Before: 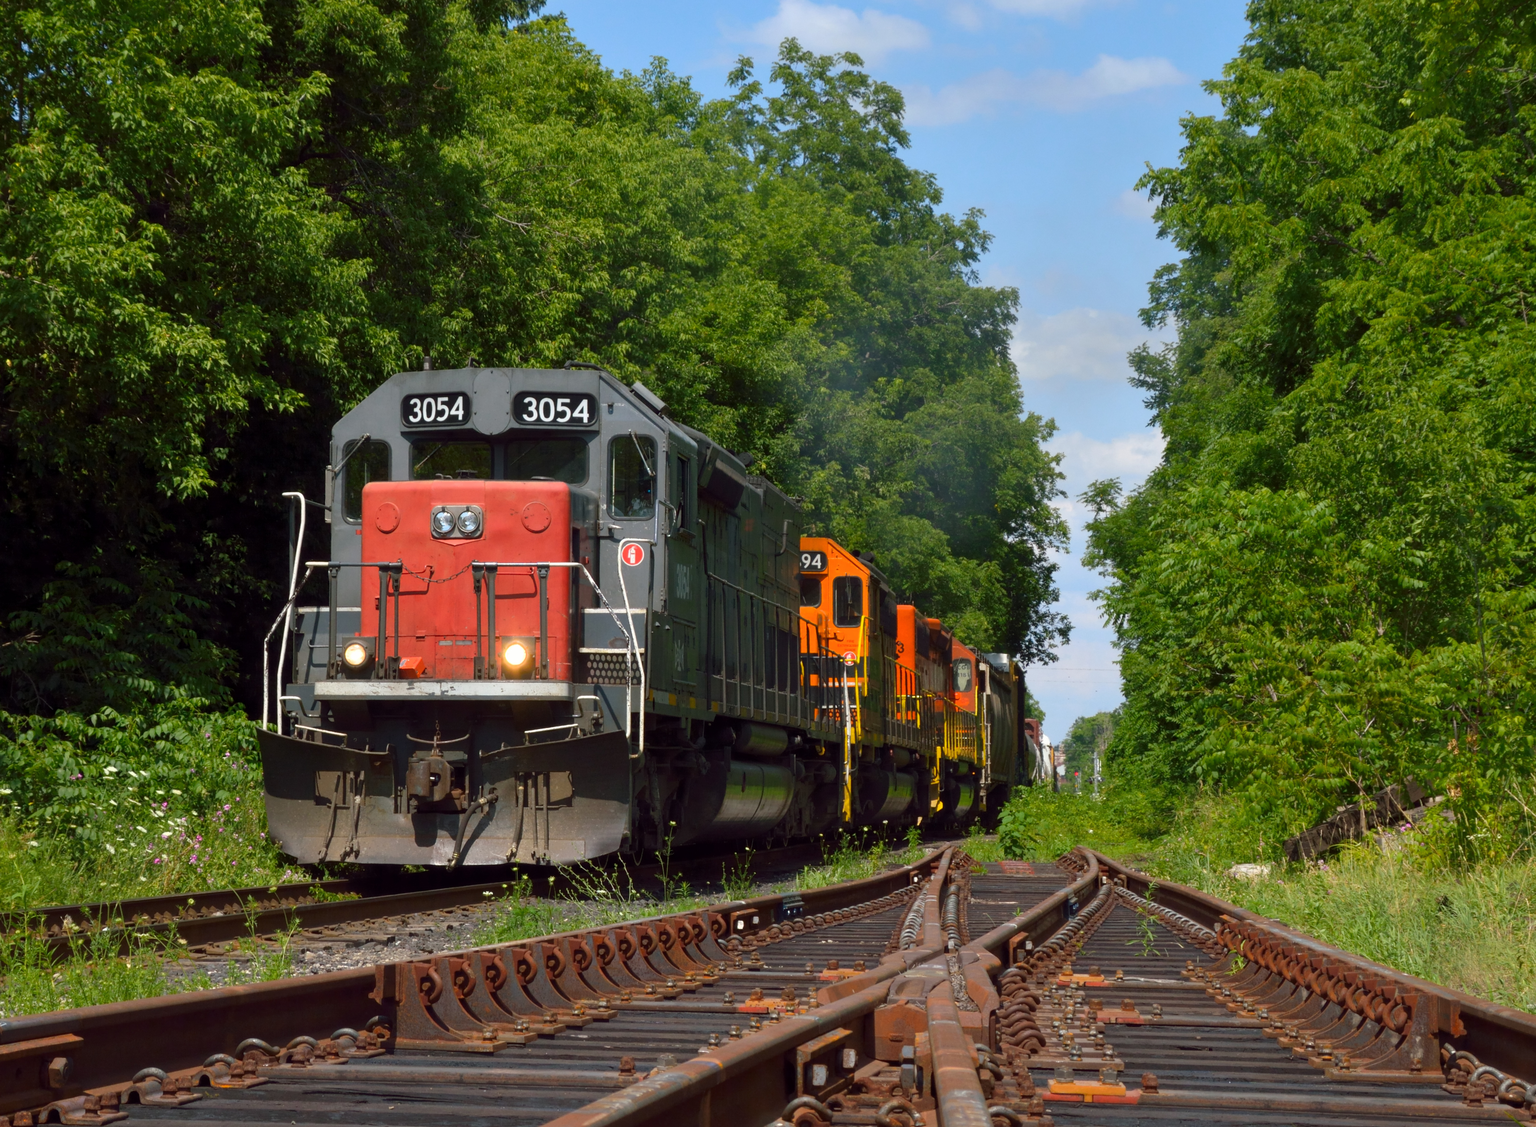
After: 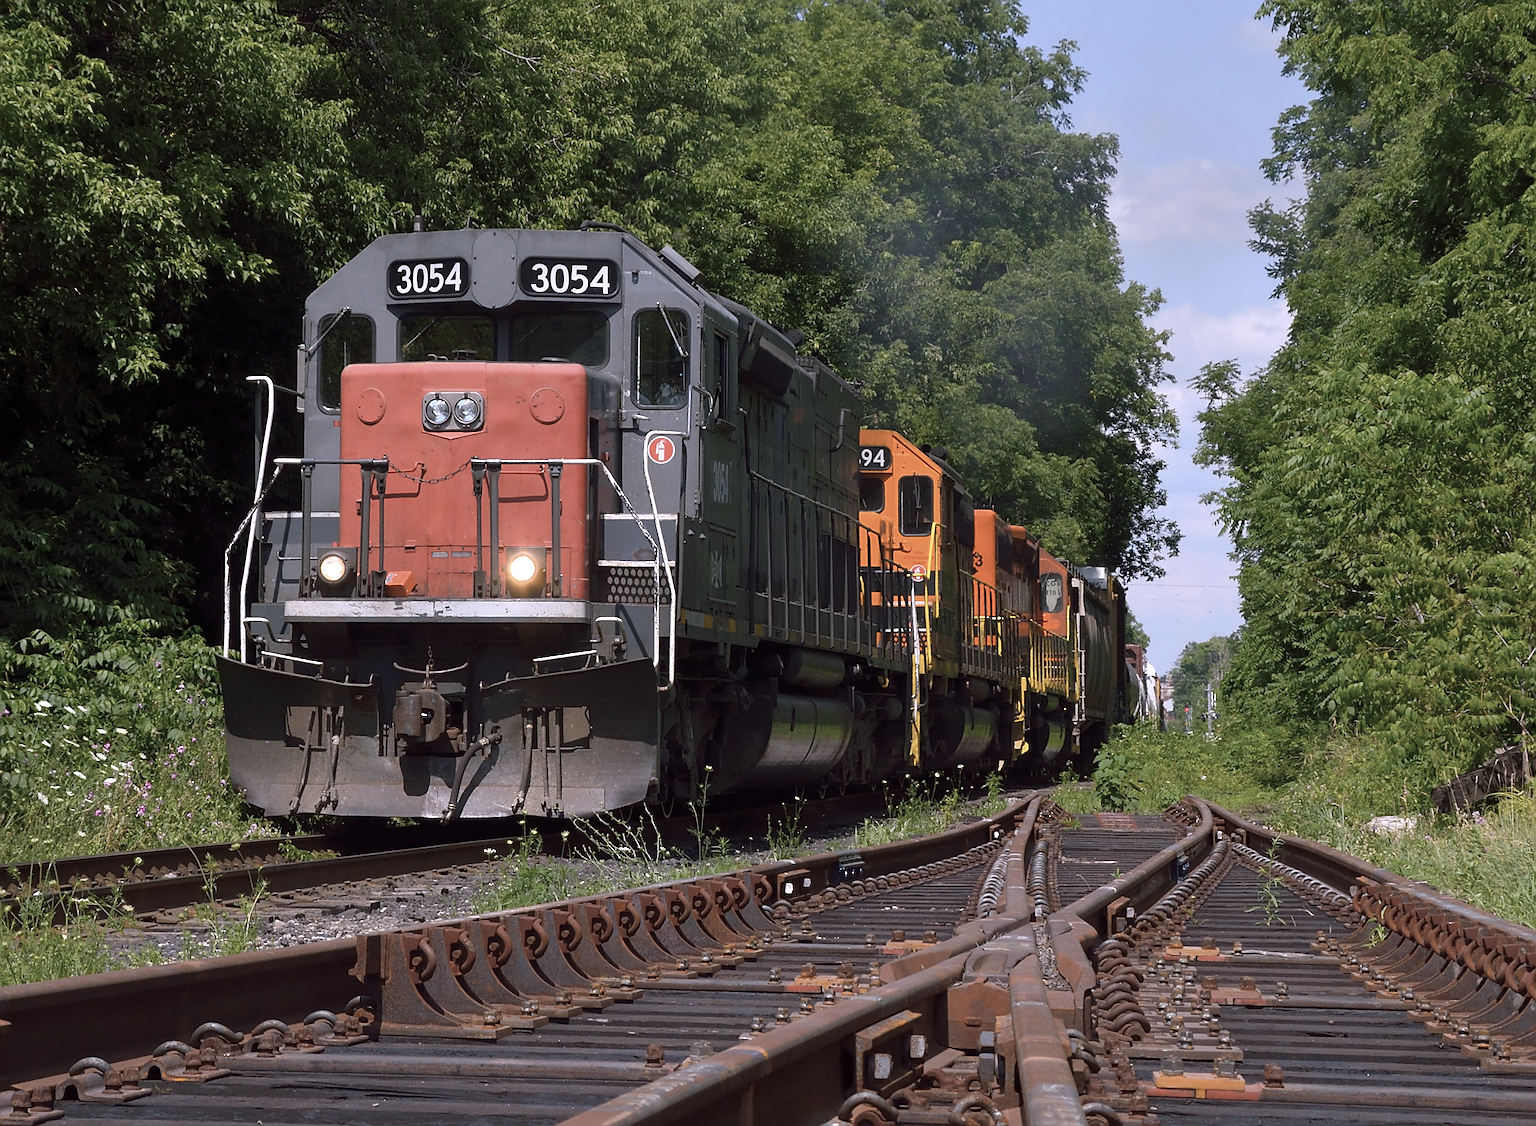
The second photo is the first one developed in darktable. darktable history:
crop and rotate: left 4.842%, top 15.51%, right 10.668%
sharpen: radius 1.4, amount 1.25, threshold 0.7
local contrast: mode bilateral grid, contrast 100, coarseness 100, detail 94%, midtone range 0.2
color correction: saturation 0.57
white balance: red 1.042, blue 1.17
